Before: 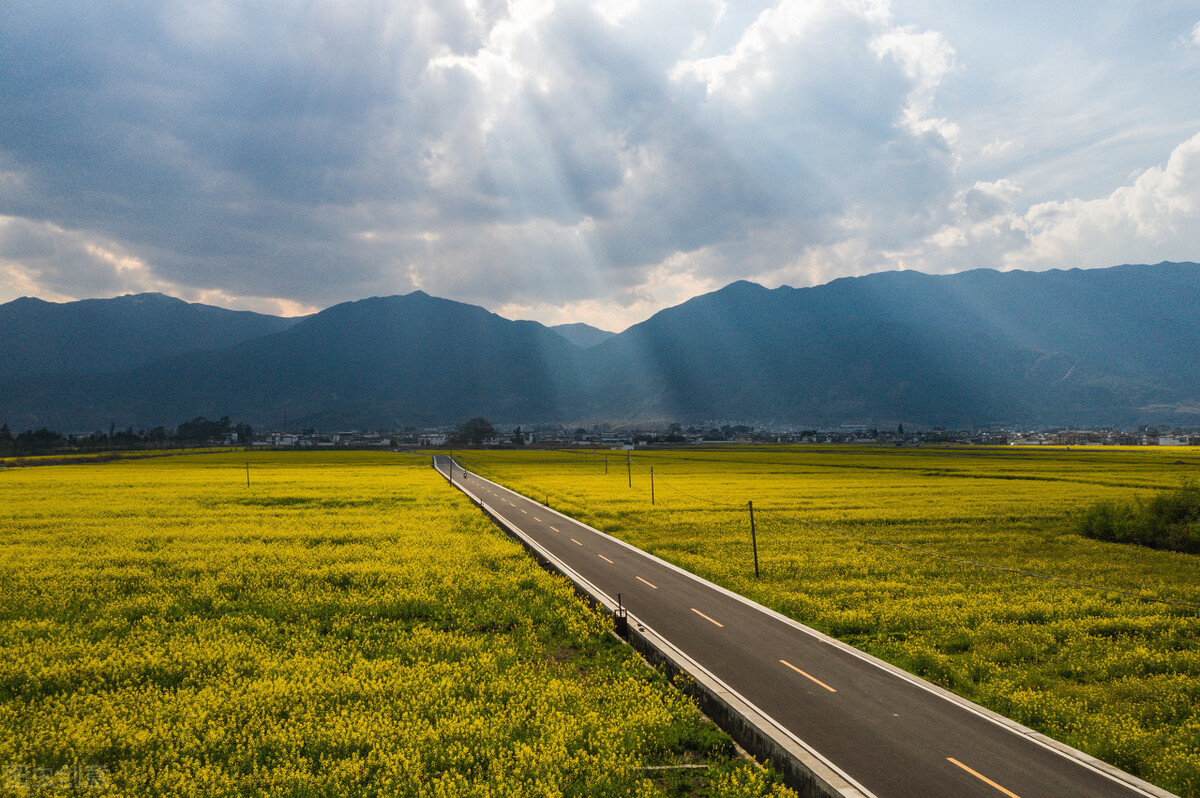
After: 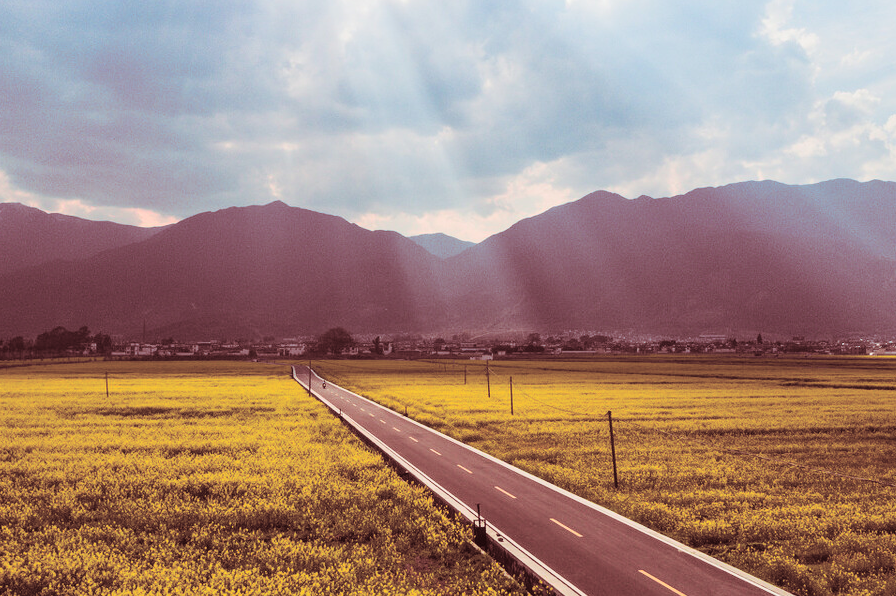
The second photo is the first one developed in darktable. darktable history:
contrast brightness saturation: brightness 0.13
split-toning: highlights › saturation 0, balance -61.83
crop and rotate: left 11.831%, top 11.346%, right 13.429%, bottom 13.899%
tone curve: curves: ch0 [(0, 0.023) (0.217, 0.19) (0.754, 0.801) (1, 0.977)]; ch1 [(0, 0) (0.392, 0.398) (0.5, 0.5) (0.521, 0.529) (0.56, 0.592) (1, 1)]; ch2 [(0, 0) (0.5, 0.5) (0.579, 0.561) (0.65, 0.657) (1, 1)], color space Lab, independent channels, preserve colors none
